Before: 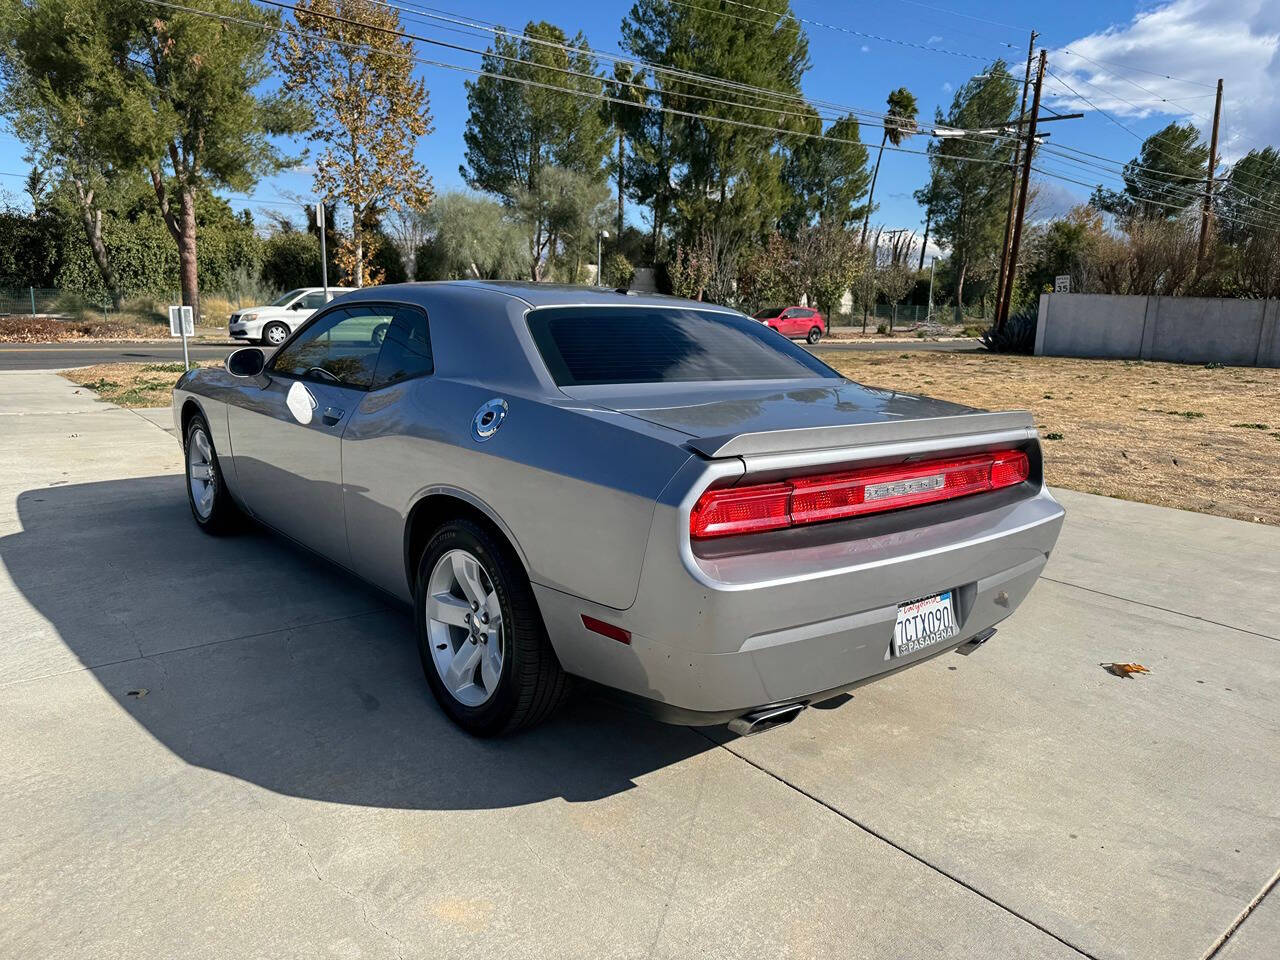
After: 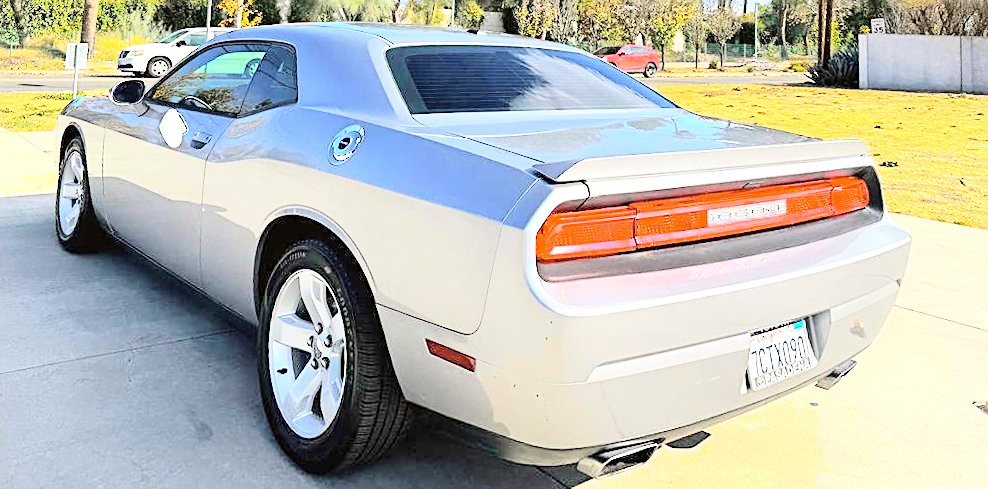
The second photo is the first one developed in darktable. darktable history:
exposure: black level correction 0, exposure 1.2 EV, compensate exposure bias true, compensate highlight preservation false
crop: left 1.744%, top 19.225%, right 5.069%, bottom 28.357%
rotate and perspective: rotation 0.72°, lens shift (vertical) -0.352, lens shift (horizontal) -0.051, crop left 0.152, crop right 0.859, crop top 0.019, crop bottom 0.964
contrast brightness saturation: brightness 0.28
tone curve: curves: ch0 [(0, 0) (0.104, 0.068) (0.236, 0.227) (0.46, 0.576) (0.657, 0.796) (0.861, 0.932) (1, 0.981)]; ch1 [(0, 0) (0.353, 0.344) (0.434, 0.382) (0.479, 0.476) (0.502, 0.504) (0.544, 0.534) (0.57, 0.57) (0.586, 0.603) (0.618, 0.631) (0.657, 0.679) (1, 1)]; ch2 [(0, 0) (0.34, 0.314) (0.434, 0.43) (0.5, 0.511) (0.528, 0.545) (0.557, 0.573) (0.573, 0.618) (0.628, 0.751) (1, 1)], color space Lab, independent channels, preserve colors none
sharpen: on, module defaults
